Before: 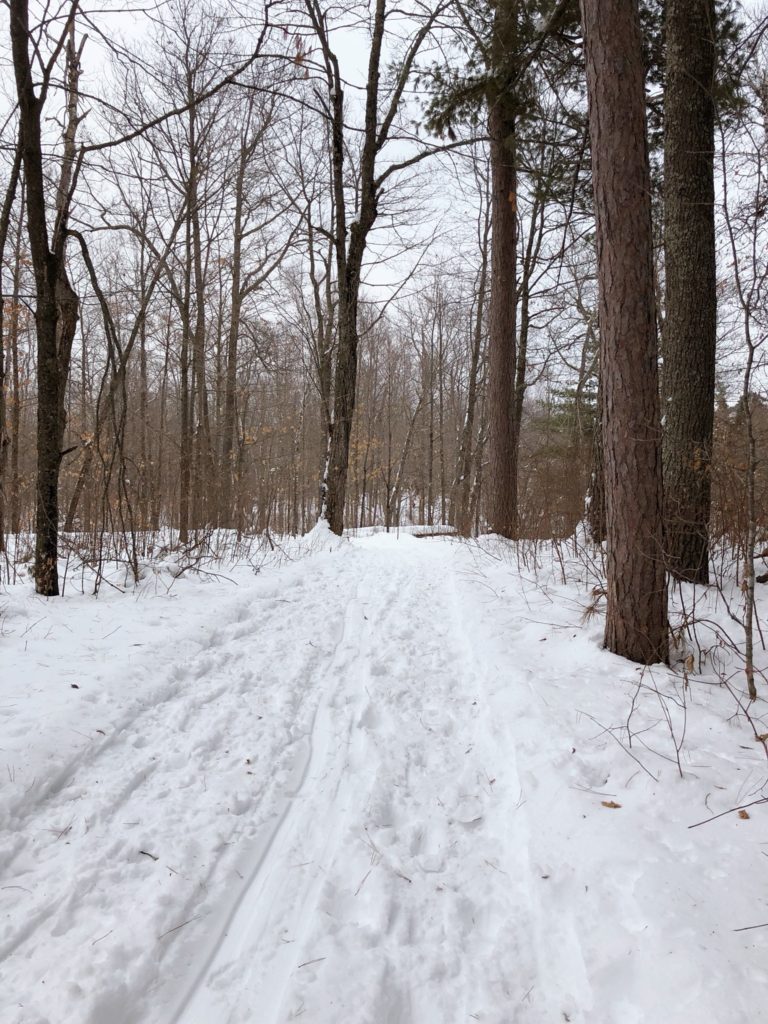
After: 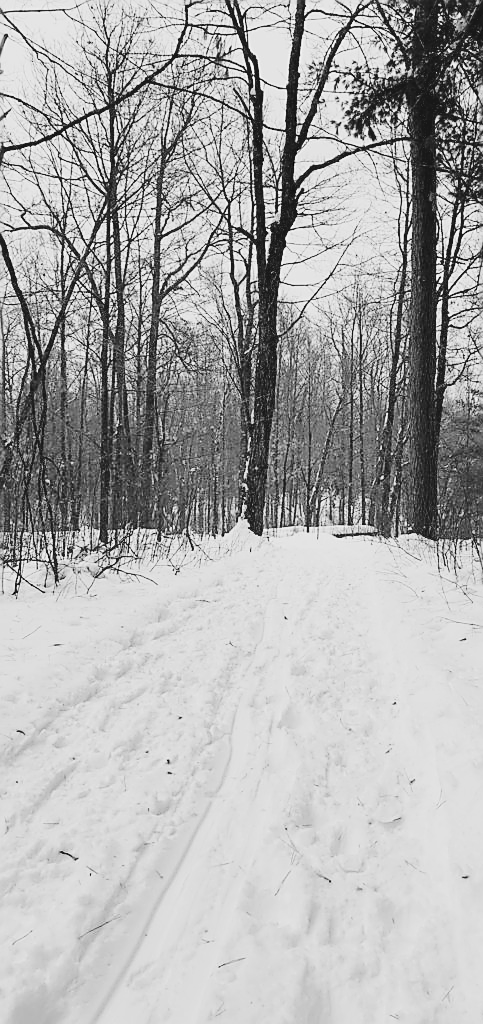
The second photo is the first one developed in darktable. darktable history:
tone curve: curves: ch0 [(0, 0) (0.003, 0.077) (0.011, 0.079) (0.025, 0.085) (0.044, 0.095) (0.069, 0.109) (0.1, 0.124) (0.136, 0.142) (0.177, 0.169) (0.224, 0.207) (0.277, 0.267) (0.335, 0.347) (0.399, 0.442) (0.468, 0.54) (0.543, 0.635) (0.623, 0.726) (0.709, 0.813) (0.801, 0.882) (0.898, 0.934) (1, 1)], color space Lab, linked channels, preserve colors none
crop: left 10.474%, right 26.508%
sharpen: radius 1.4, amount 1.253, threshold 0.74
filmic rgb: black relative exposure -8.12 EV, white relative exposure 3.78 EV, hardness 4.43, add noise in highlights 0, preserve chrominance luminance Y, color science v3 (2019), use custom middle-gray values true, contrast in highlights soft
contrast brightness saturation: saturation -1
